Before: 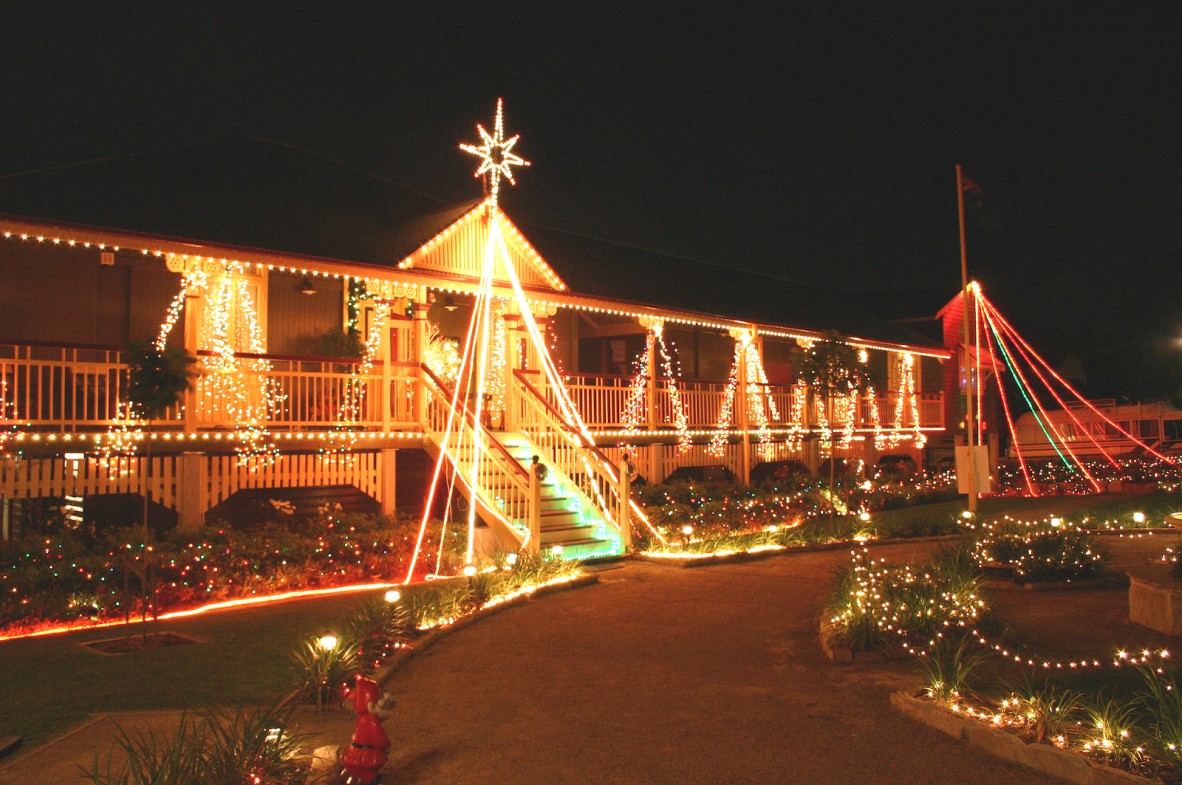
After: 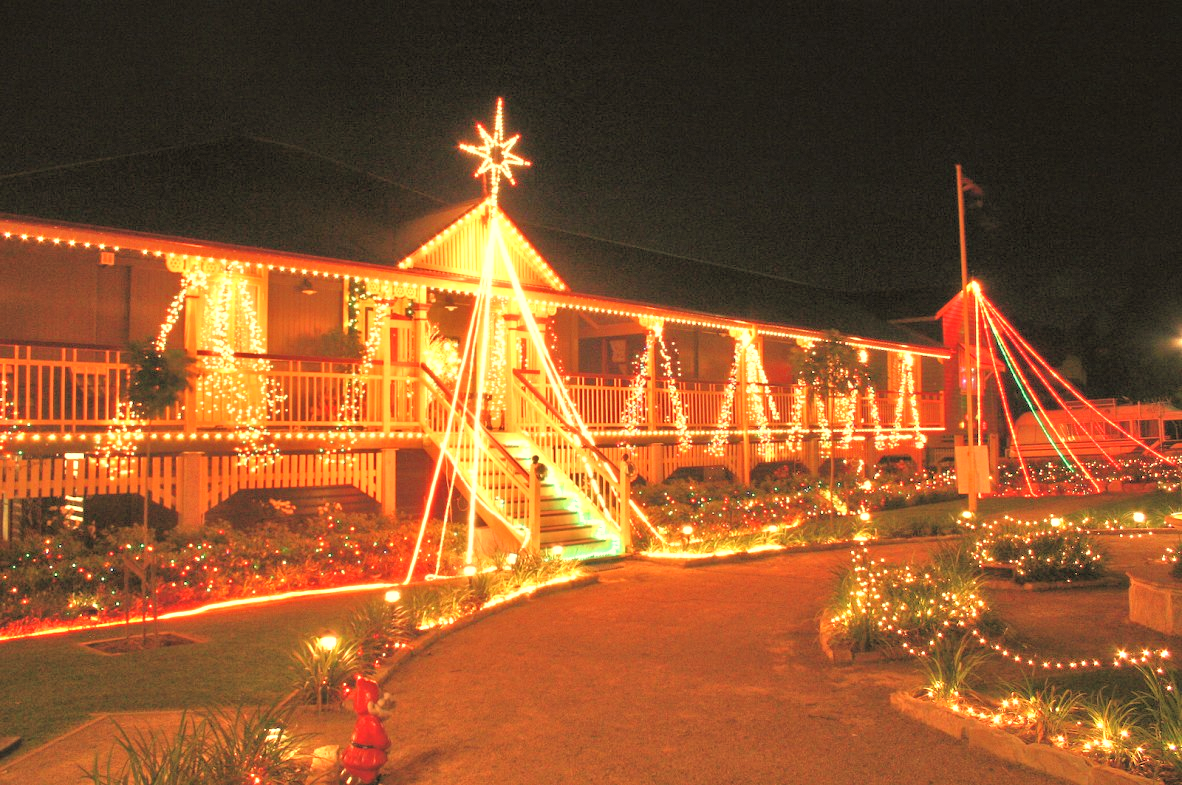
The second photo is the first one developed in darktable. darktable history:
white balance: red 1.123, blue 0.83
rgb levels: levels [[0.013, 0.434, 0.89], [0, 0.5, 1], [0, 0.5, 1]]
tone equalizer: -7 EV 0.15 EV, -6 EV 0.6 EV, -5 EV 1.15 EV, -4 EV 1.33 EV, -3 EV 1.15 EV, -2 EV 0.6 EV, -1 EV 0.15 EV, mask exposure compensation -0.5 EV
